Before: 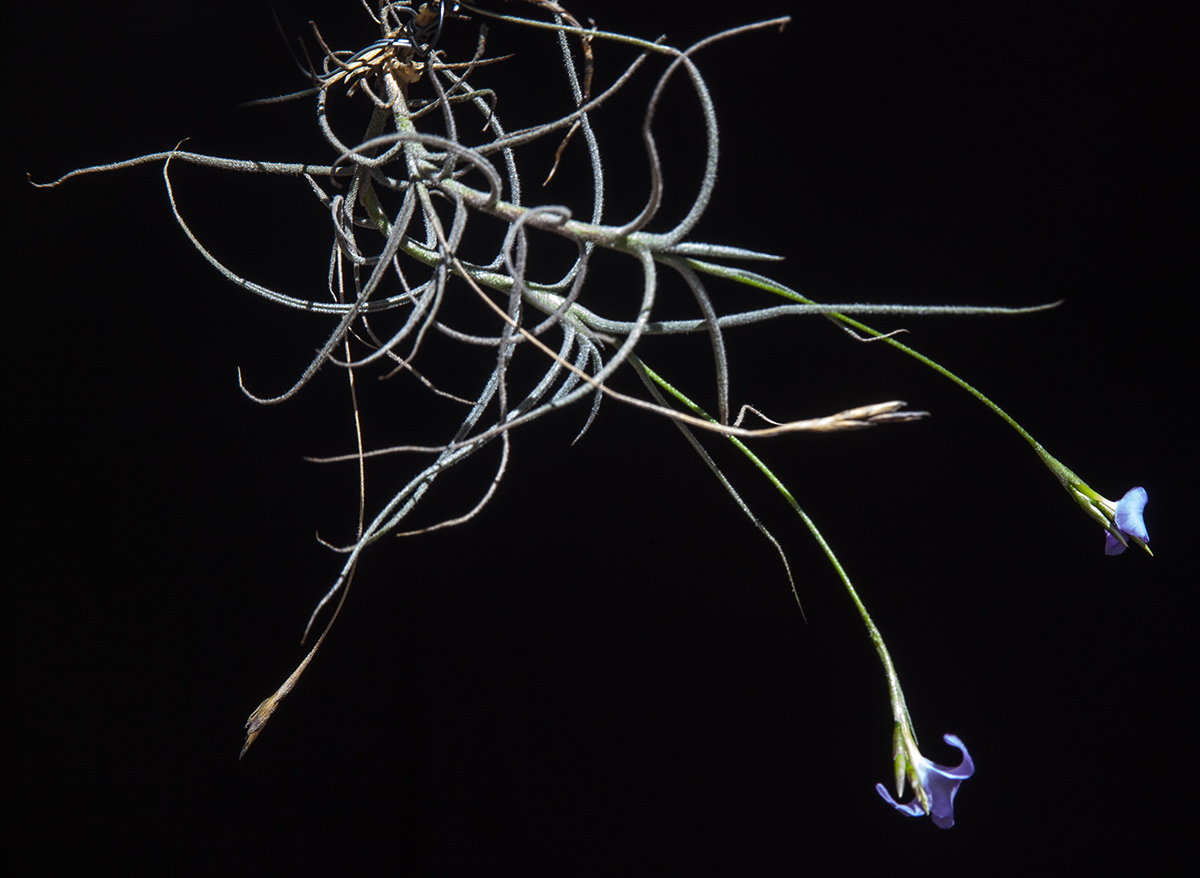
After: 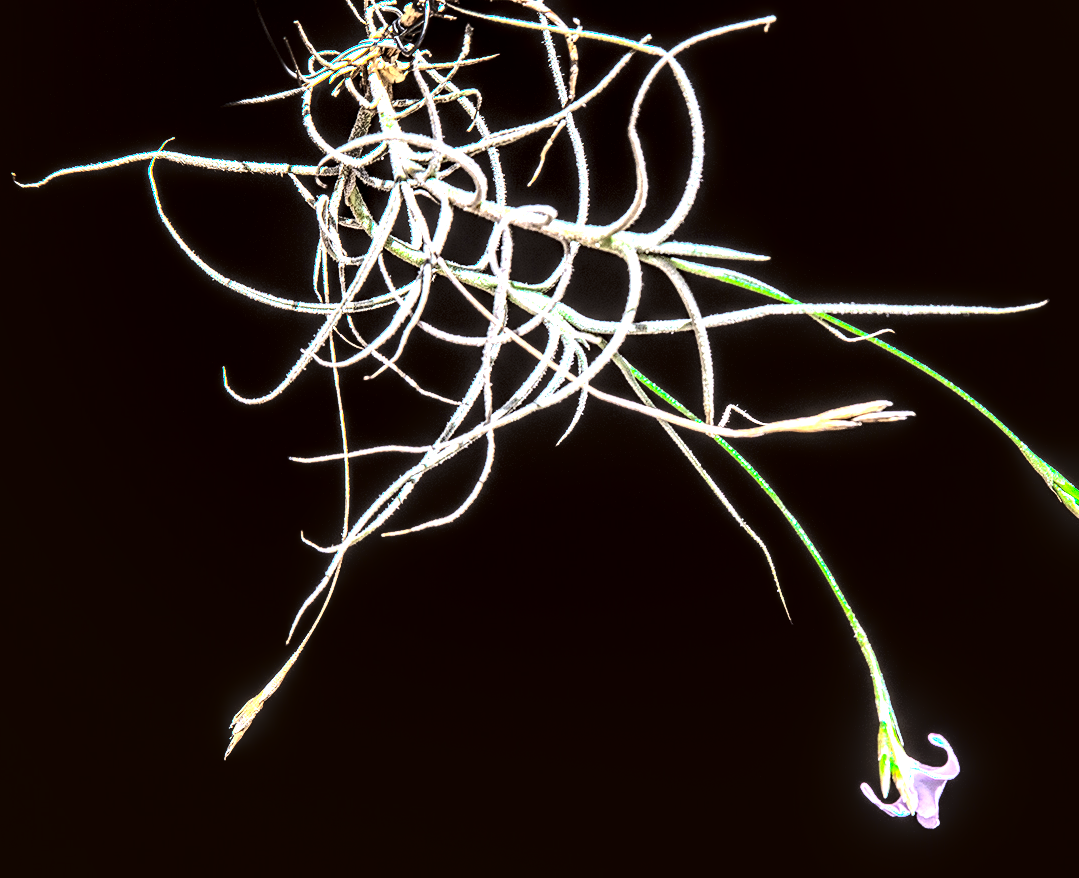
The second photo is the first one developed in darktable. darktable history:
local contrast: highlights 112%, shadows 45%, detail 292%
exposure: black level correction 0.001, exposure 0.191 EV, compensate highlight preservation false
tone equalizer: -8 EV -0.715 EV, -7 EV -0.696 EV, -6 EV -0.576 EV, -5 EV -0.409 EV, -3 EV 0.386 EV, -2 EV 0.6 EV, -1 EV 0.687 EV, +0 EV 0.776 EV
crop and rotate: left 1.263%, right 8.803%
shadows and highlights: shadows 39.74, highlights -59.98
tone curve: curves: ch0 [(0, 0.015) (0.091, 0.055) (0.184, 0.159) (0.304, 0.382) (0.492, 0.579) (0.628, 0.755) (0.832, 0.932) (0.984, 0.963)]; ch1 [(0, 0) (0.34, 0.235) (0.493, 0.5) (0.554, 0.56) (0.764, 0.815) (1, 1)]; ch2 [(0, 0) (0.44, 0.458) (0.476, 0.477) (0.542, 0.586) (0.674, 0.724) (1, 1)], color space Lab, independent channels, preserve colors none
contrast brightness saturation: contrast 0.105, brightness 0.305, saturation 0.137
